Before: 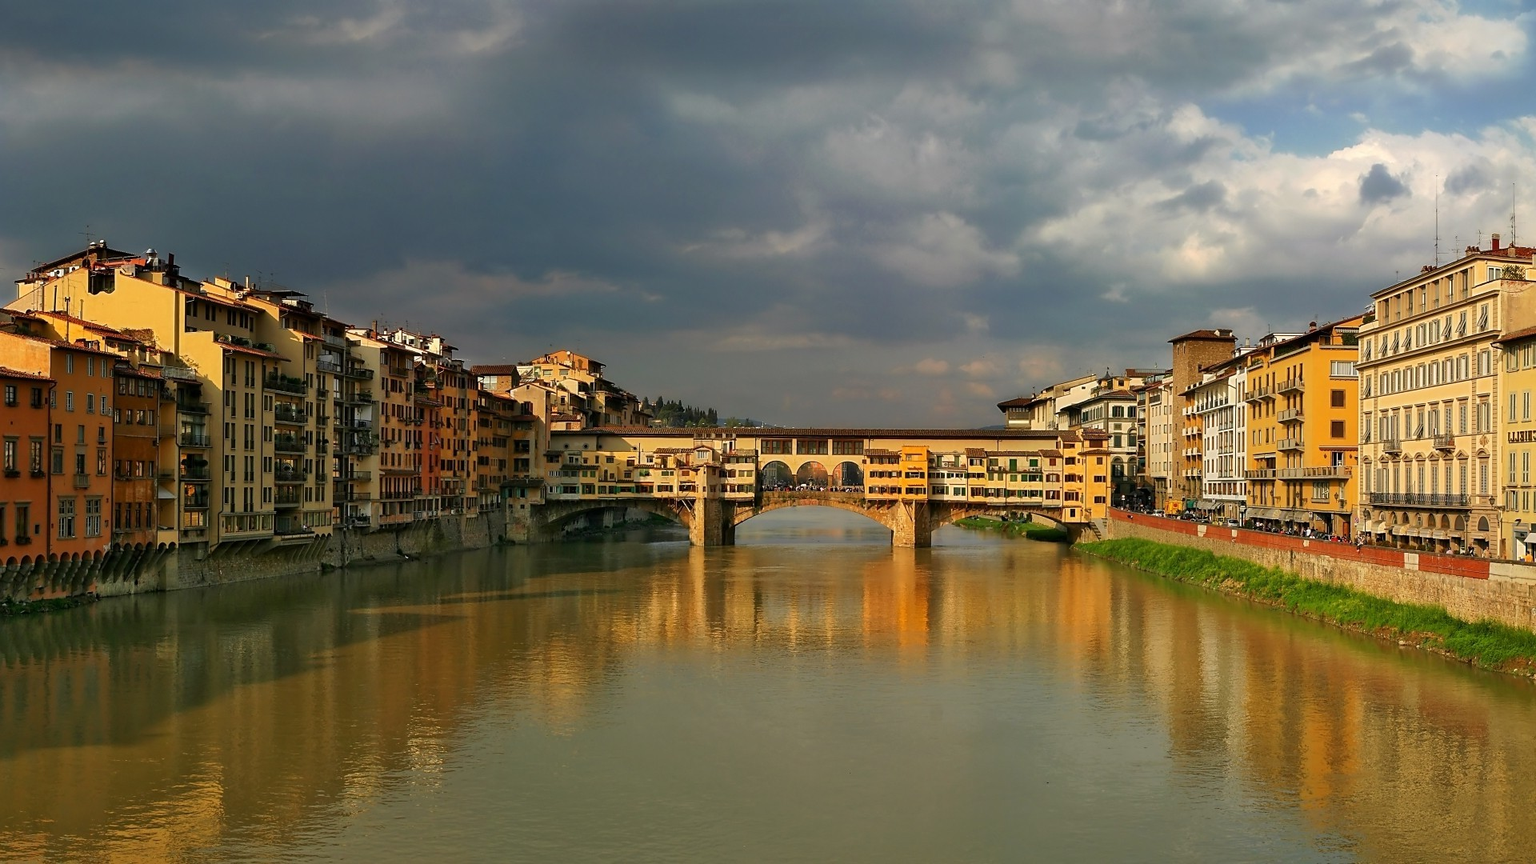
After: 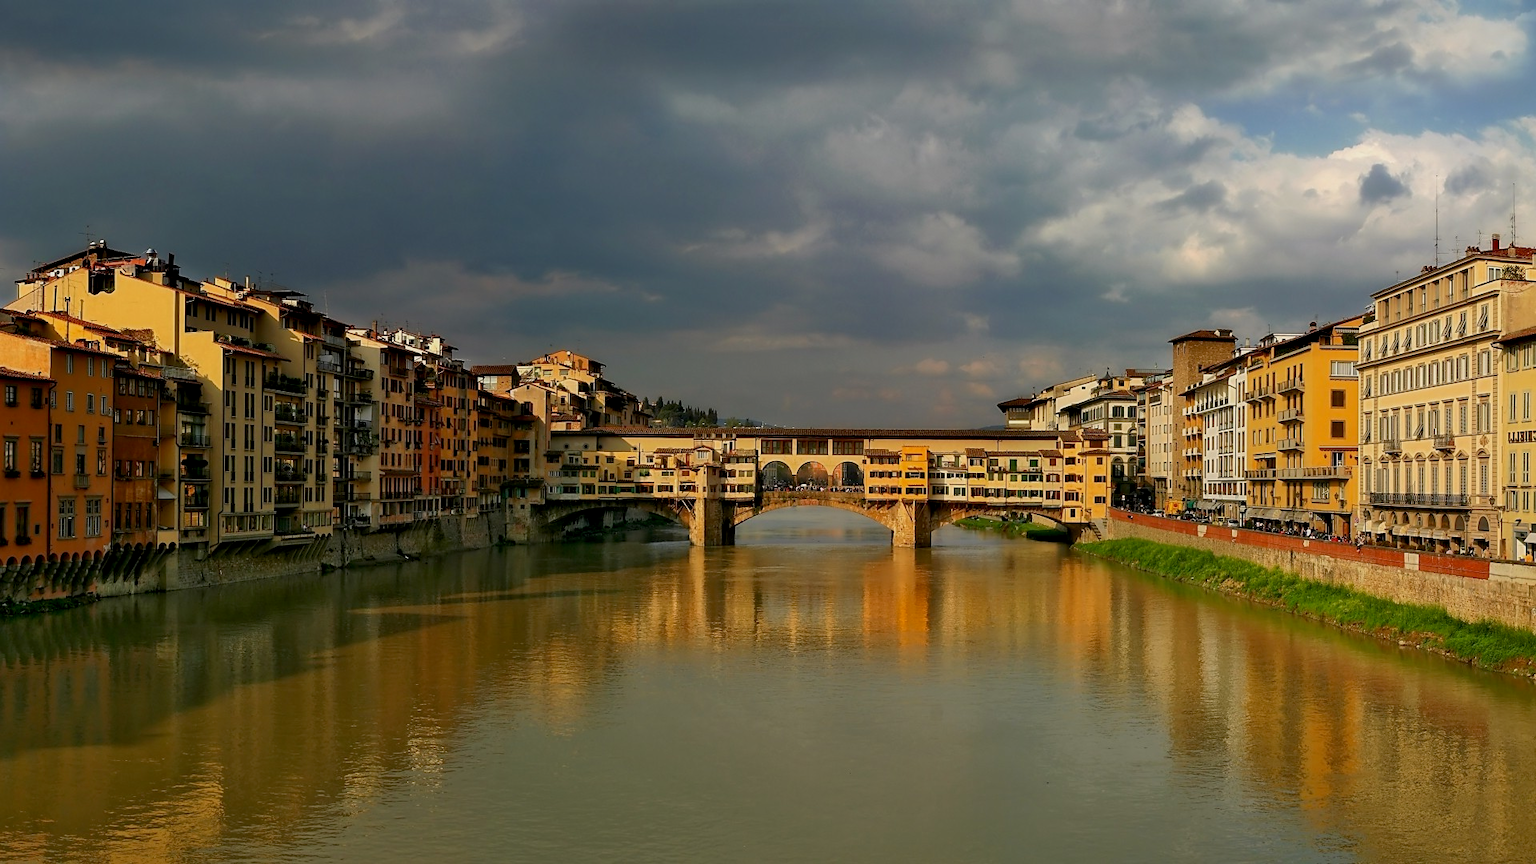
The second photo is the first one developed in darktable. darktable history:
exposure: black level correction 0.006, exposure -0.221 EV, compensate highlight preservation false
tone equalizer: edges refinement/feathering 500, mask exposure compensation -1.57 EV, preserve details no
